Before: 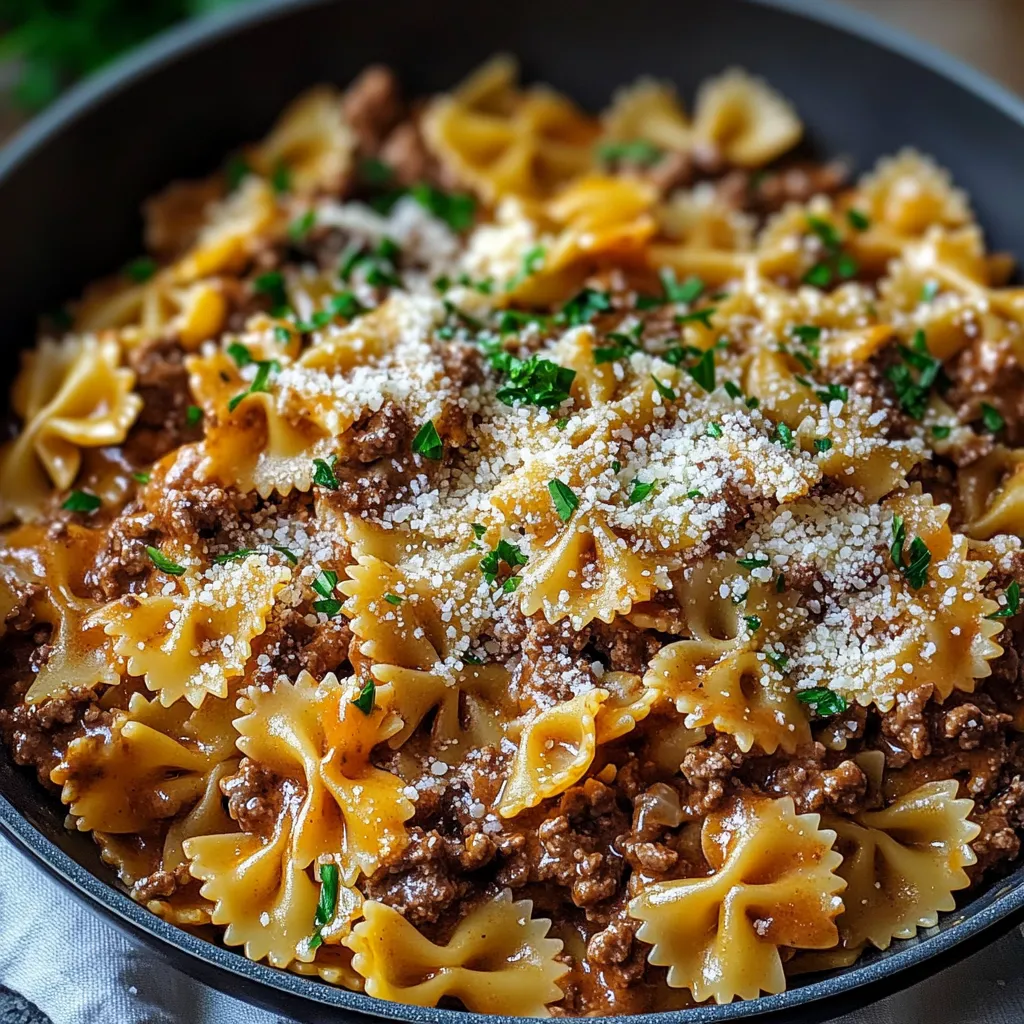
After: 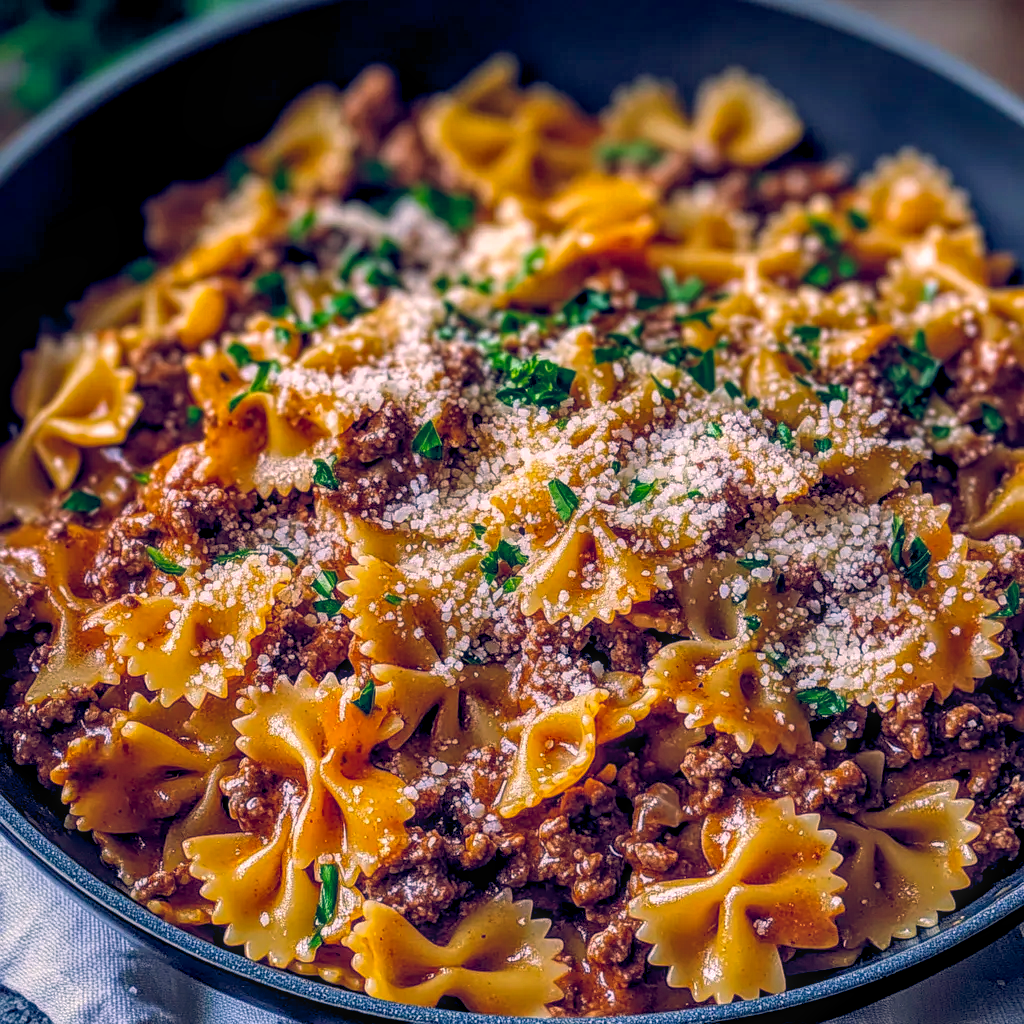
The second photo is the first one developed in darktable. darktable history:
color balance rgb: highlights gain › chroma 4.406%, highlights gain › hue 30.24°, global offset › luminance -0.277%, global offset › chroma 0.302%, global offset › hue 260.34°, perceptual saturation grading › global saturation 17.866%, global vibrance 20%
local contrast: highlights 76%, shadows 55%, detail 177%, midtone range 0.206
